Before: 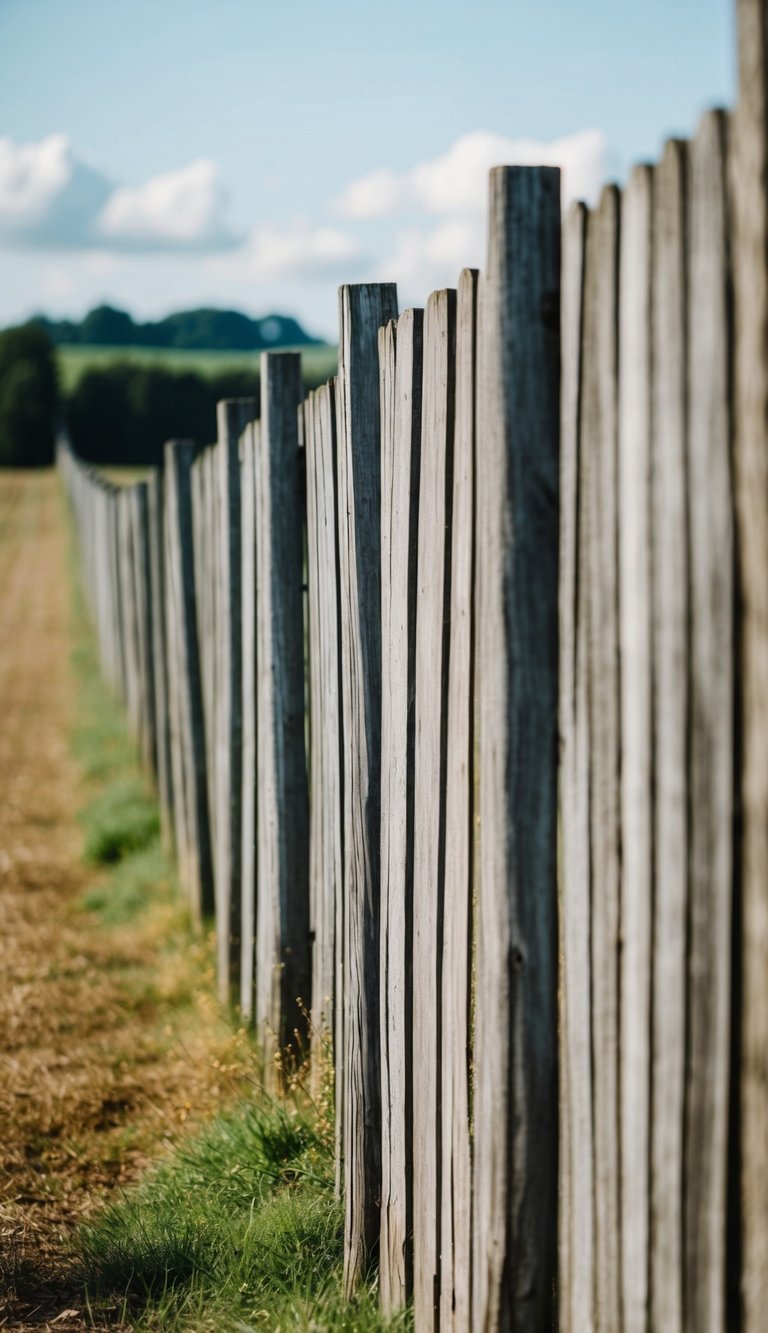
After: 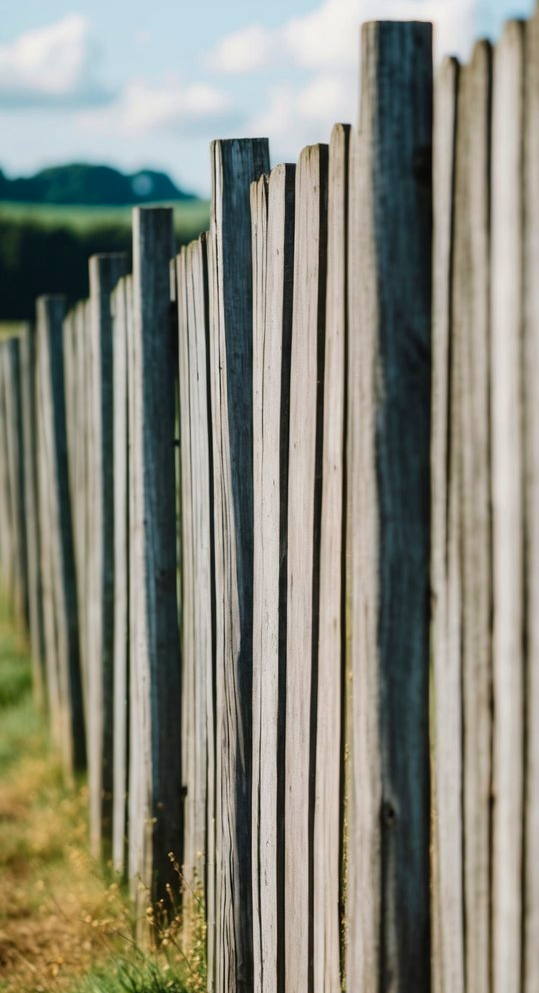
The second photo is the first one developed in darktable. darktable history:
crop and rotate: left 16.743%, top 10.921%, right 12.966%, bottom 14.567%
velvia: on, module defaults
